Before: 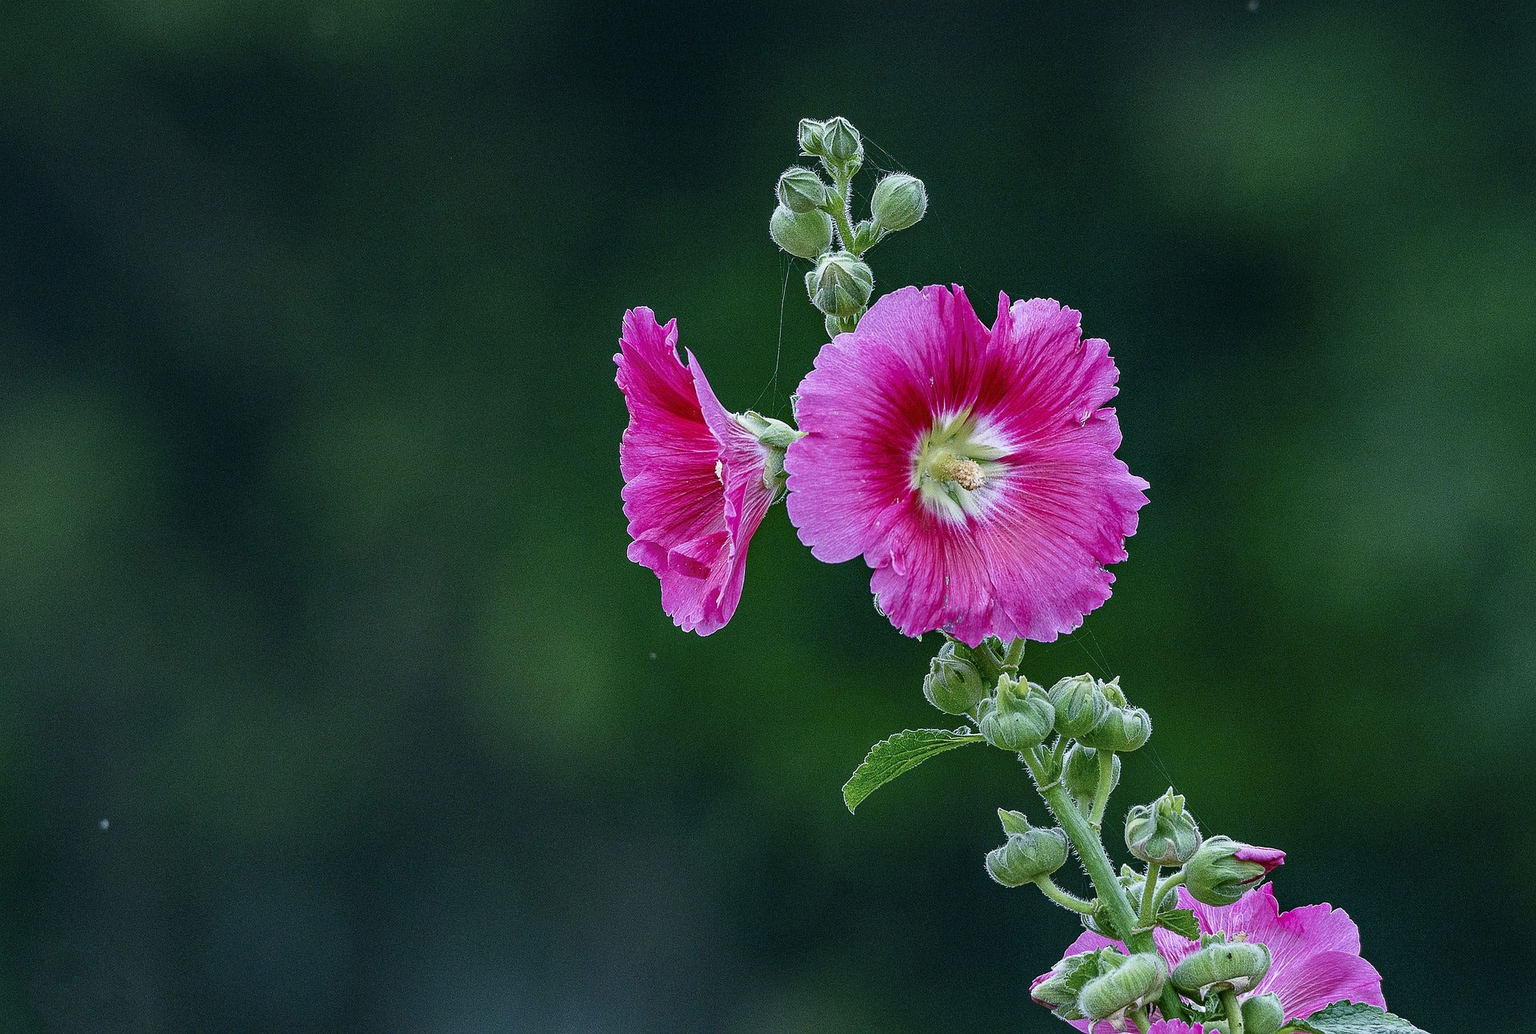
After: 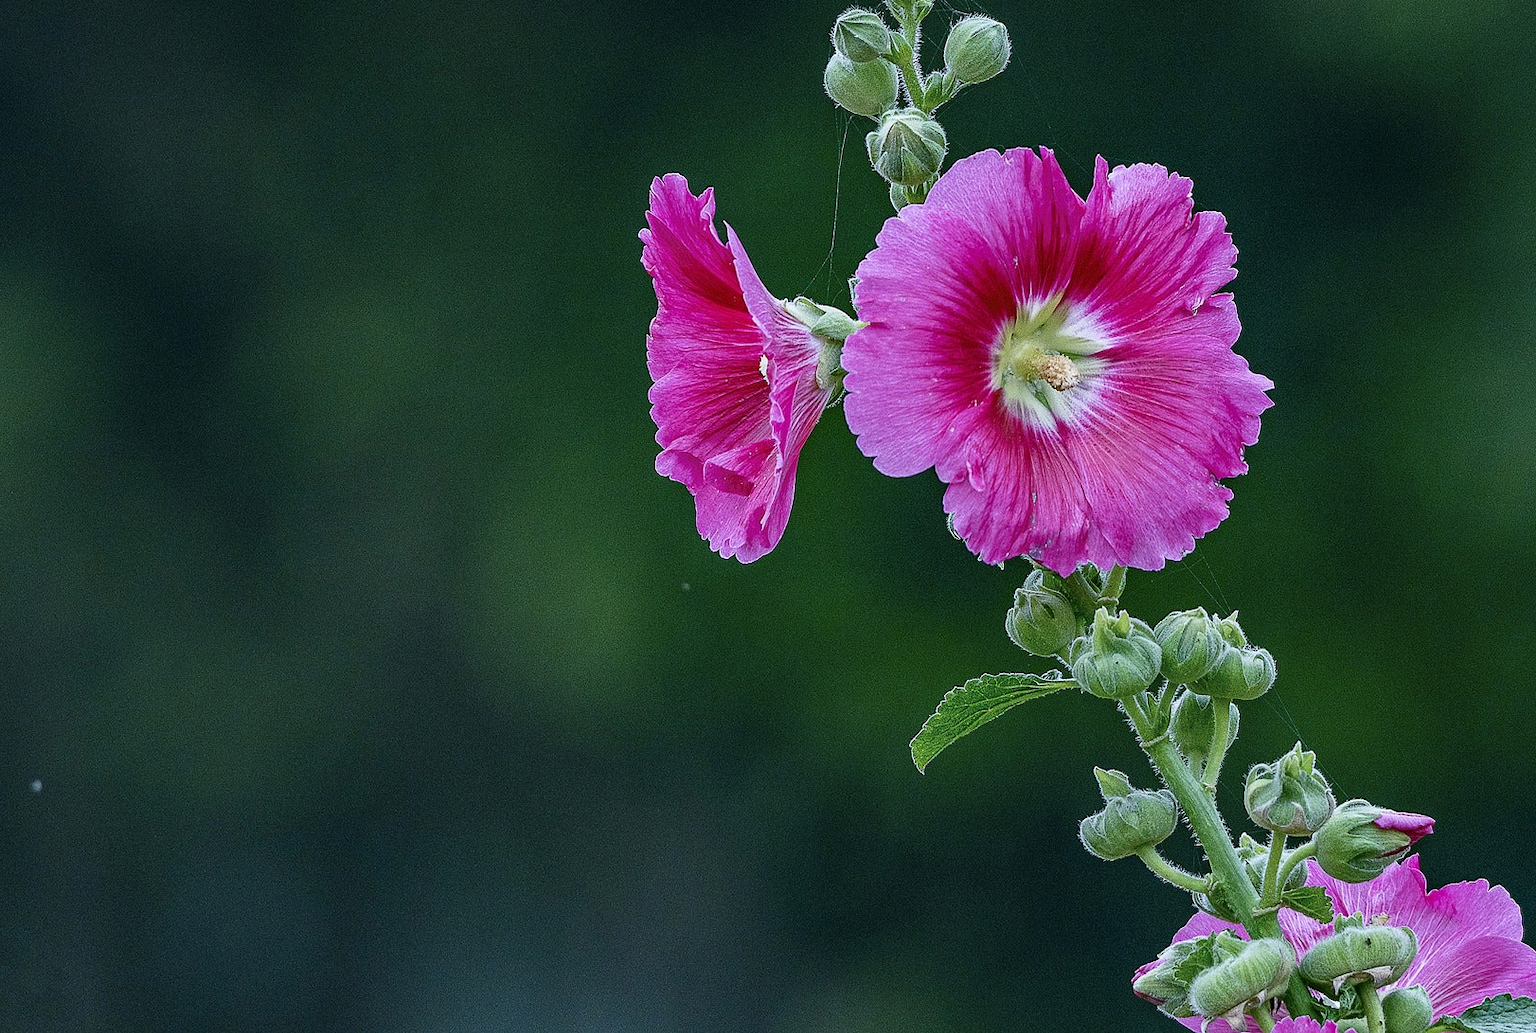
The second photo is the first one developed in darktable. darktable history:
crop and rotate: left 4.842%, top 15.51%, right 10.668%
white balance: red 0.986, blue 1.01
